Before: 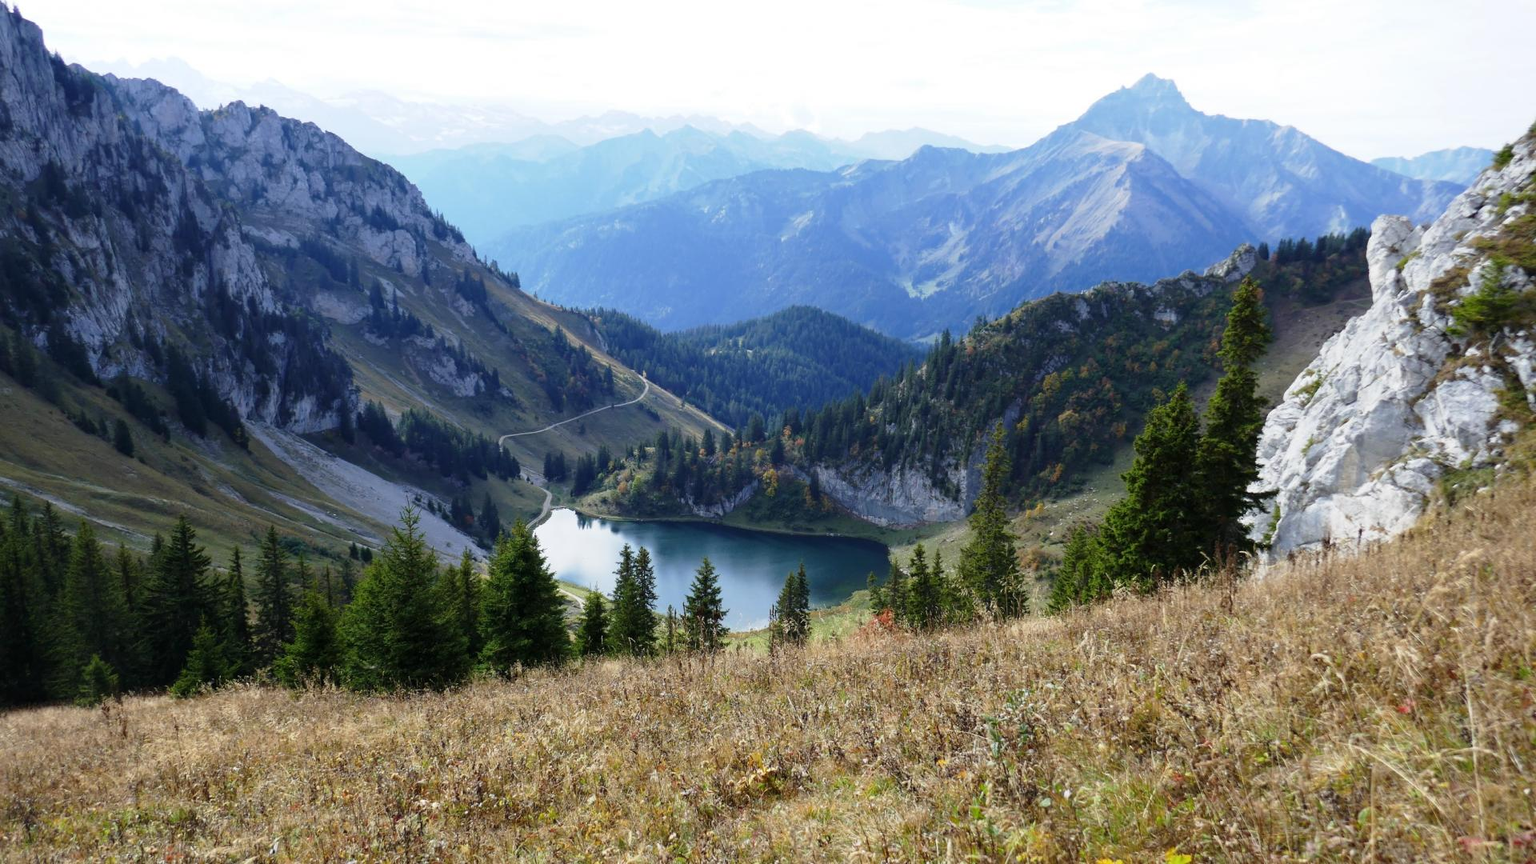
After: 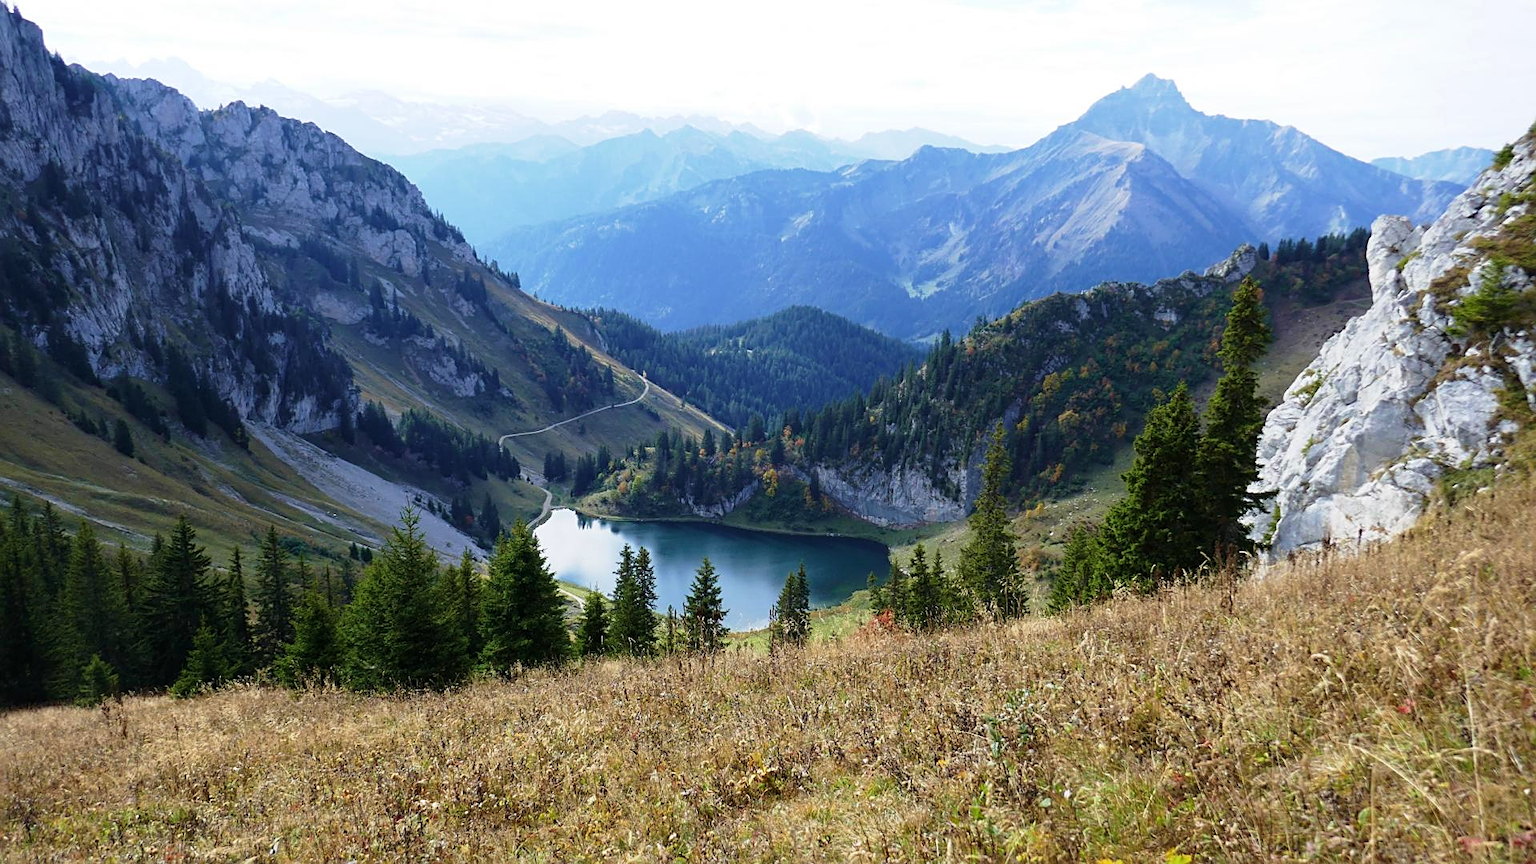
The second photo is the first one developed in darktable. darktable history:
sharpen: amount 0.478
velvia: on, module defaults
